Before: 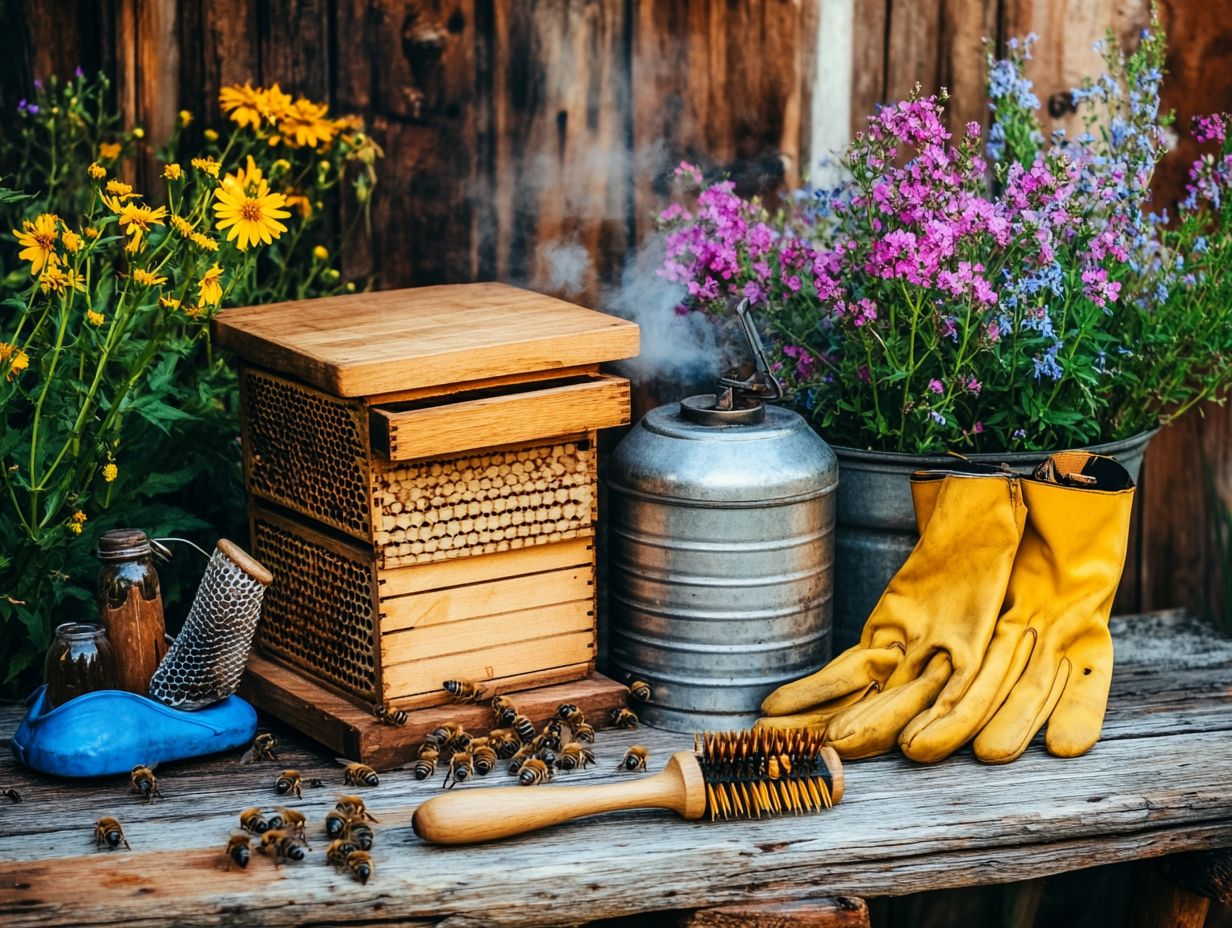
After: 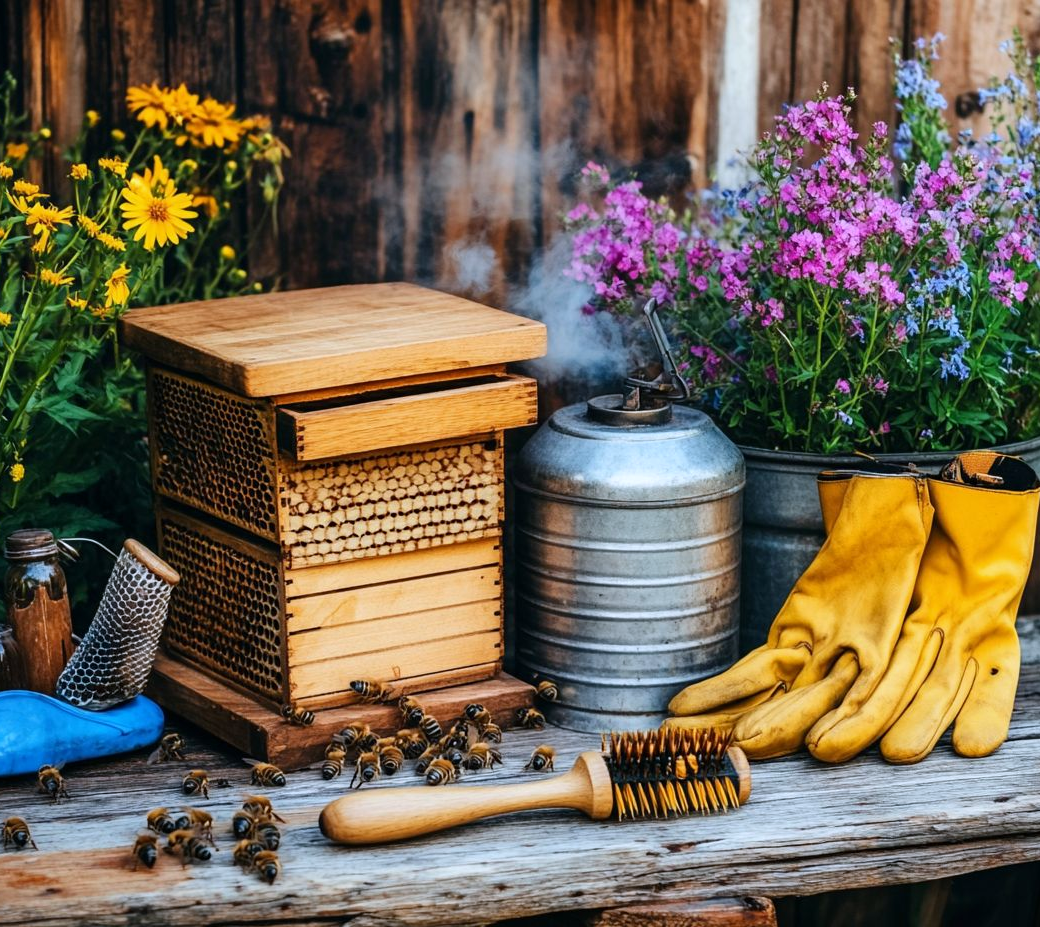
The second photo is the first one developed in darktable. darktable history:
white balance: red 0.984, blue 1.059
crop: left 7.598%, right 7.873%
